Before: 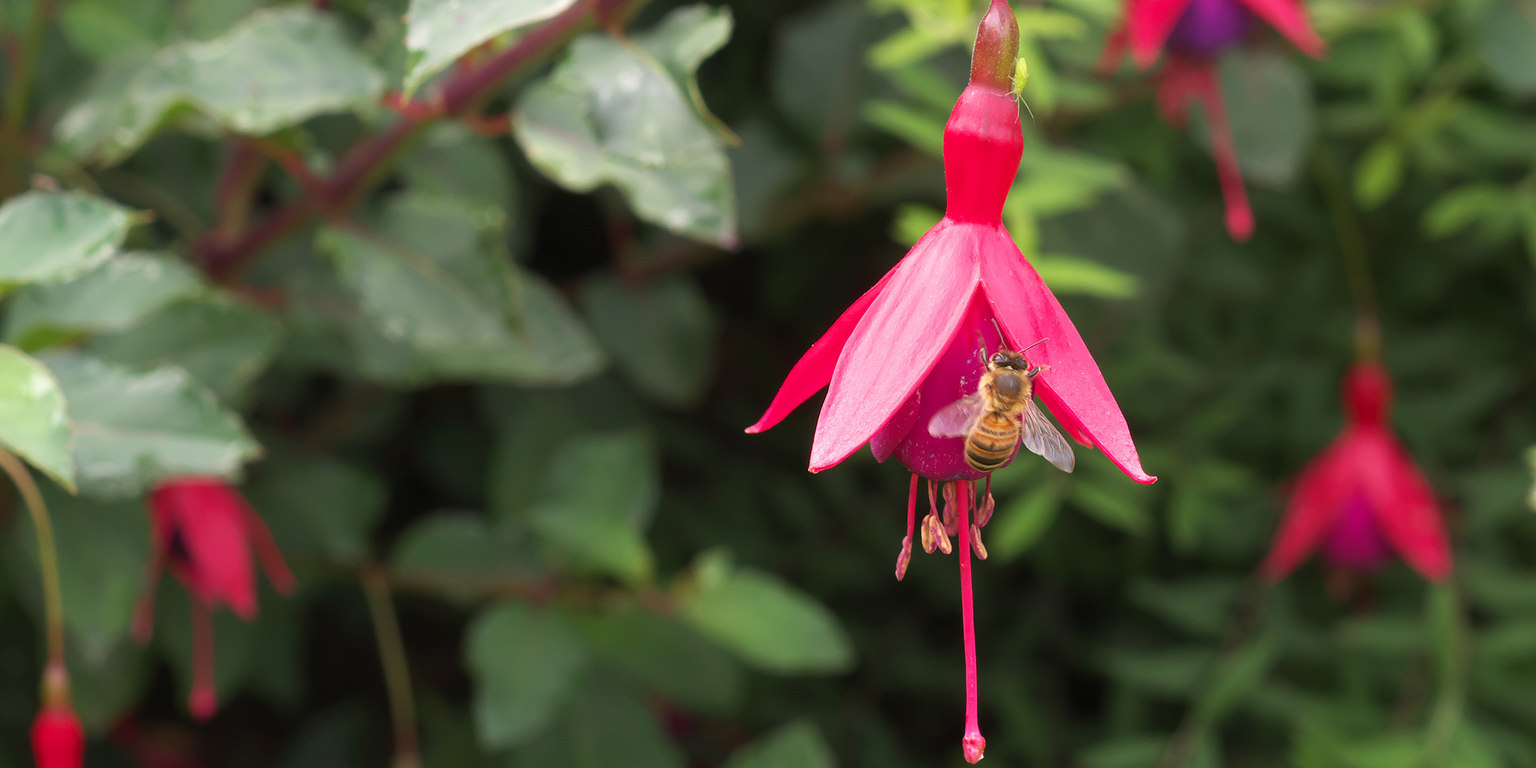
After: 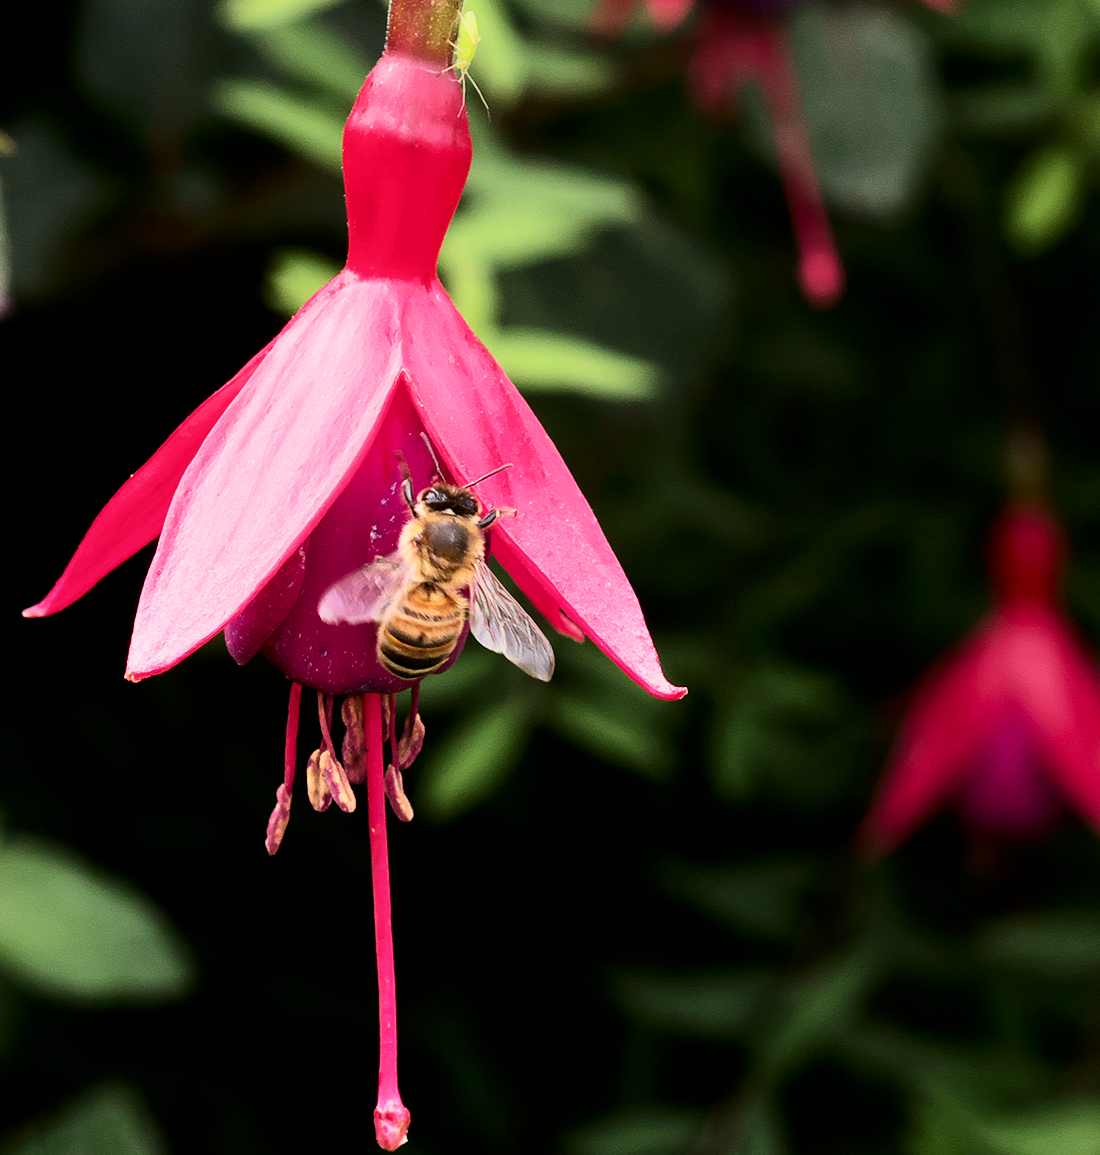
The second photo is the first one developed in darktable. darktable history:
contrast brightness saturation: contrast 0.28
filmic rgb: black relative exposure -5 EV, hardness 2.88, contrast 1.4, highlights saturation mix -20%
crop: left 47.628%, top 6.643%, right 7.874%
exposure: compensate exposure bias true, compensate highlight preservation false
